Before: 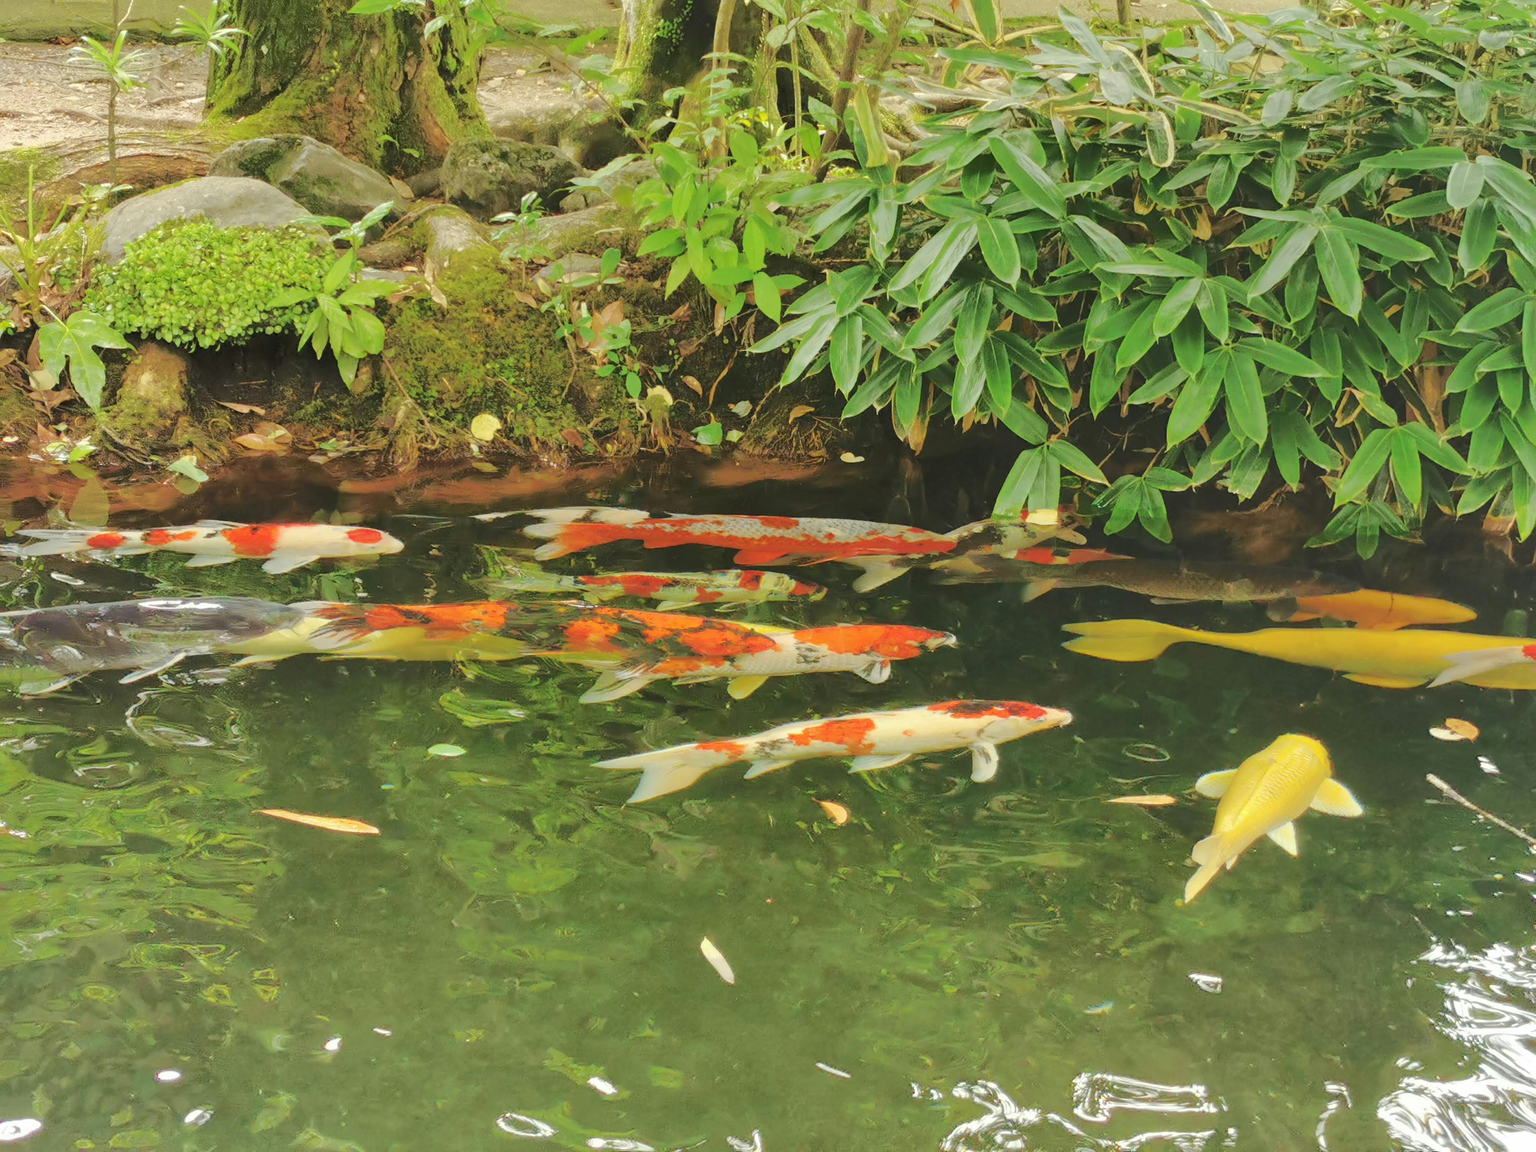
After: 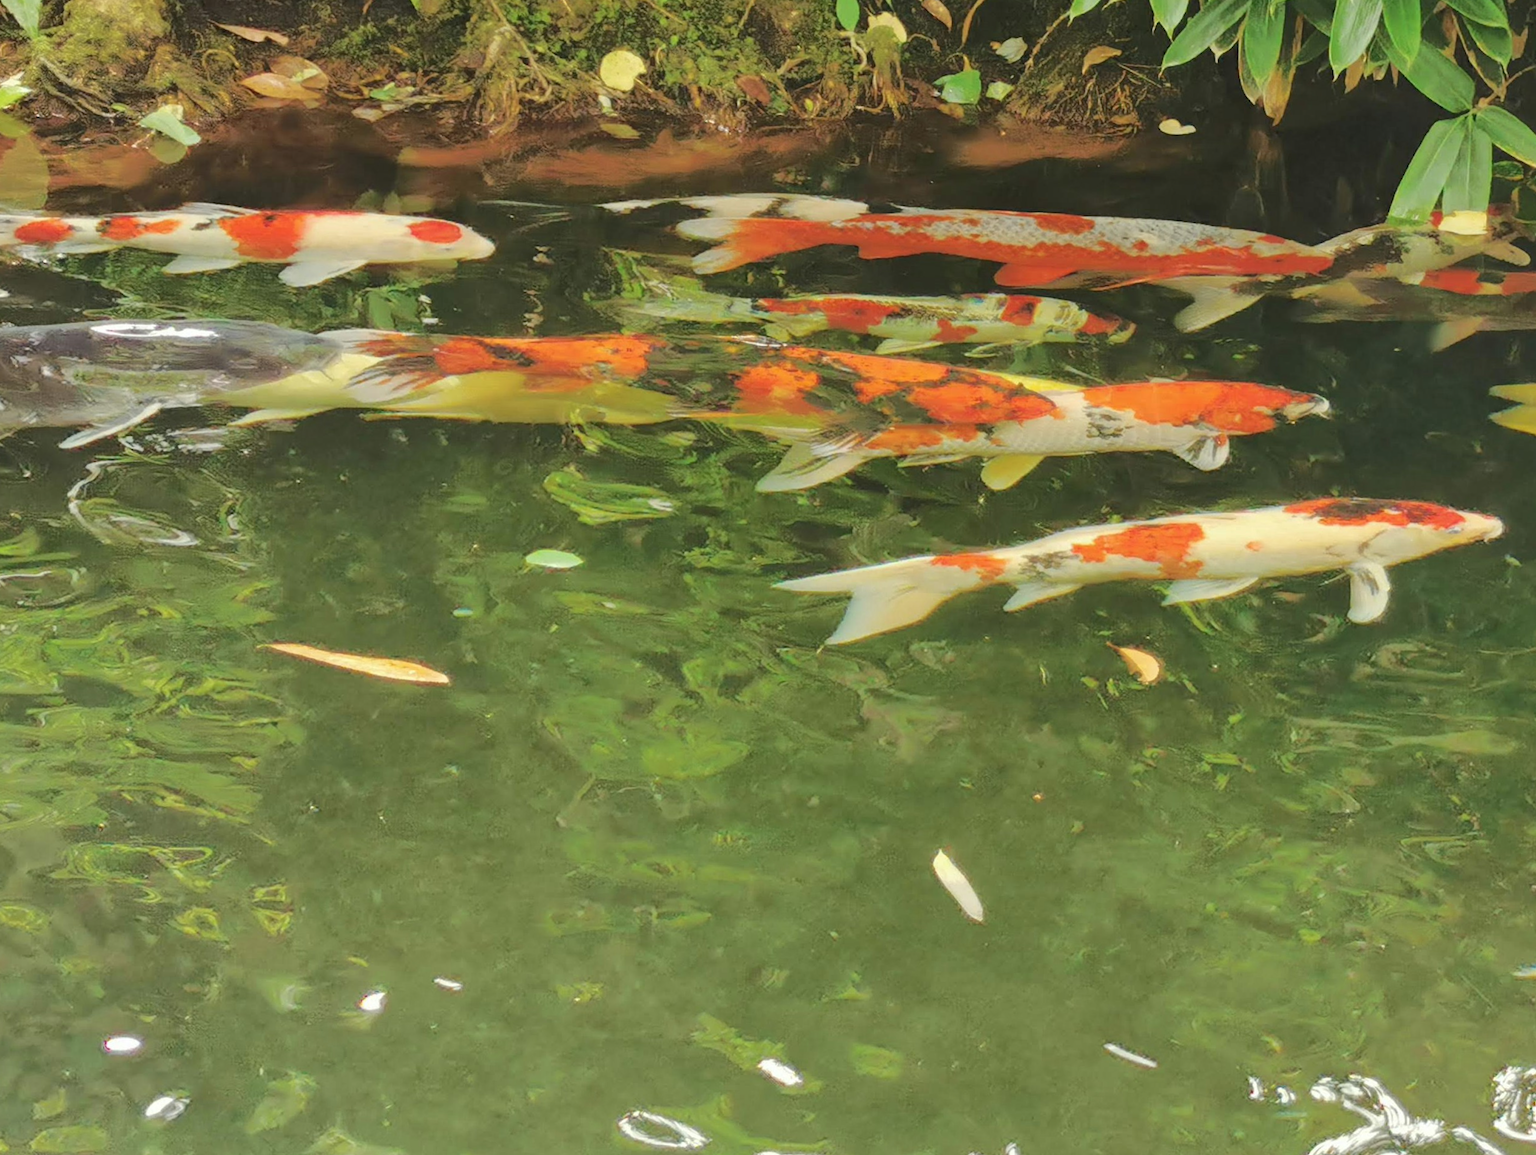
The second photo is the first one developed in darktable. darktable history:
crop and rotate: angle -1.1°, left 3.986%, top 32.19%, right 28.4%
contrast brightness saturation: contrast 0.01, saturation -0.047
